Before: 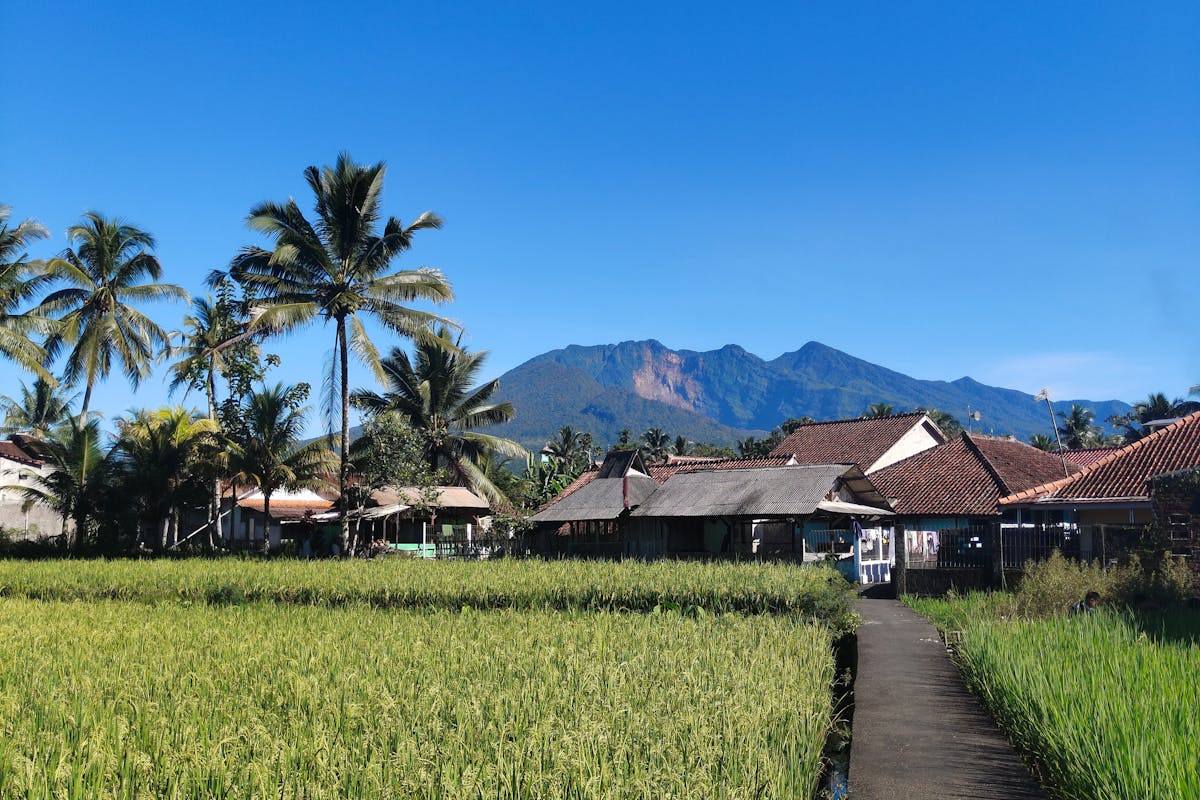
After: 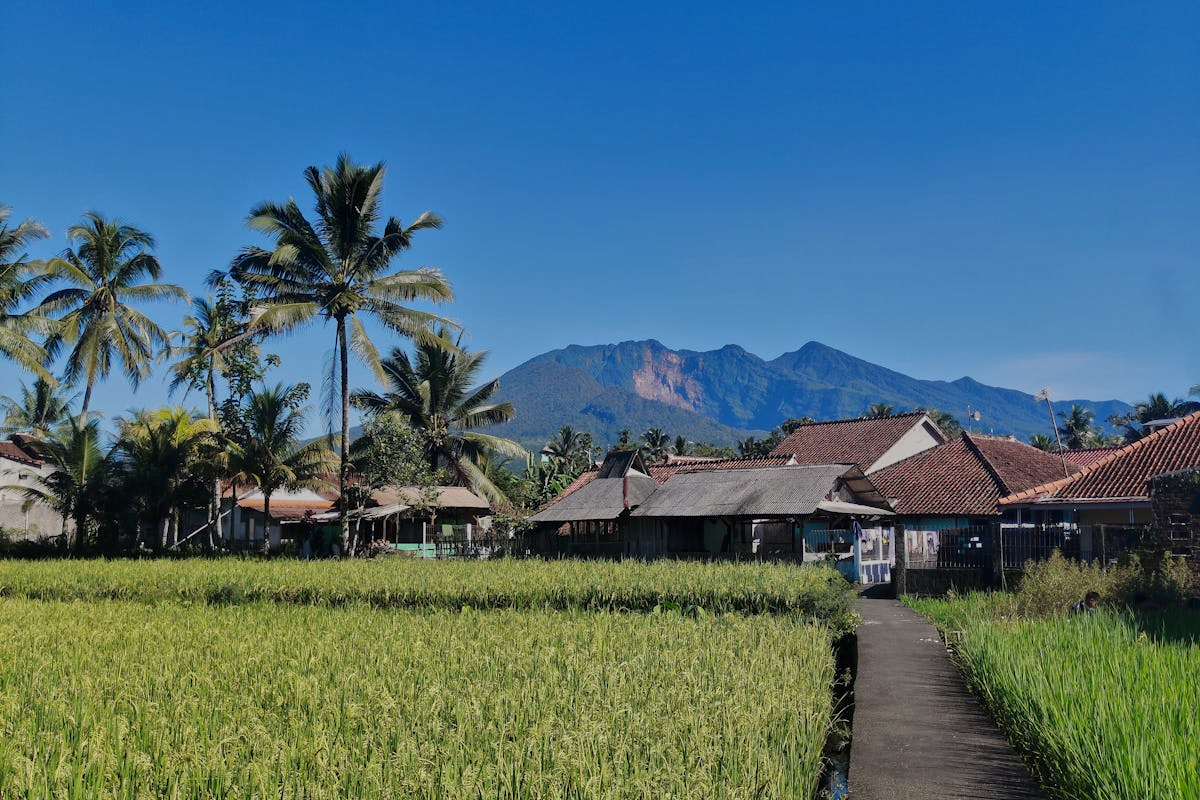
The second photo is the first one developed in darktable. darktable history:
tone equalizer: -8 EV -0.002 EV, -7 EV 0.005 EV, -6 EV -0.008 EV, -5 EV 0.007 EV, -4 EV -0.042 EV, -3 EV -0.233 EV, -2 EV -0.662 EV, -1 EV -0.983 EV, +0 EV -0.969 EV, smoothing diameter 2%, edges refinement/feathering 20, mask exposure compensation -1.57 EV, filter diffusion 5
exposure: black level correction 0.001, compensate highlight preservation false
